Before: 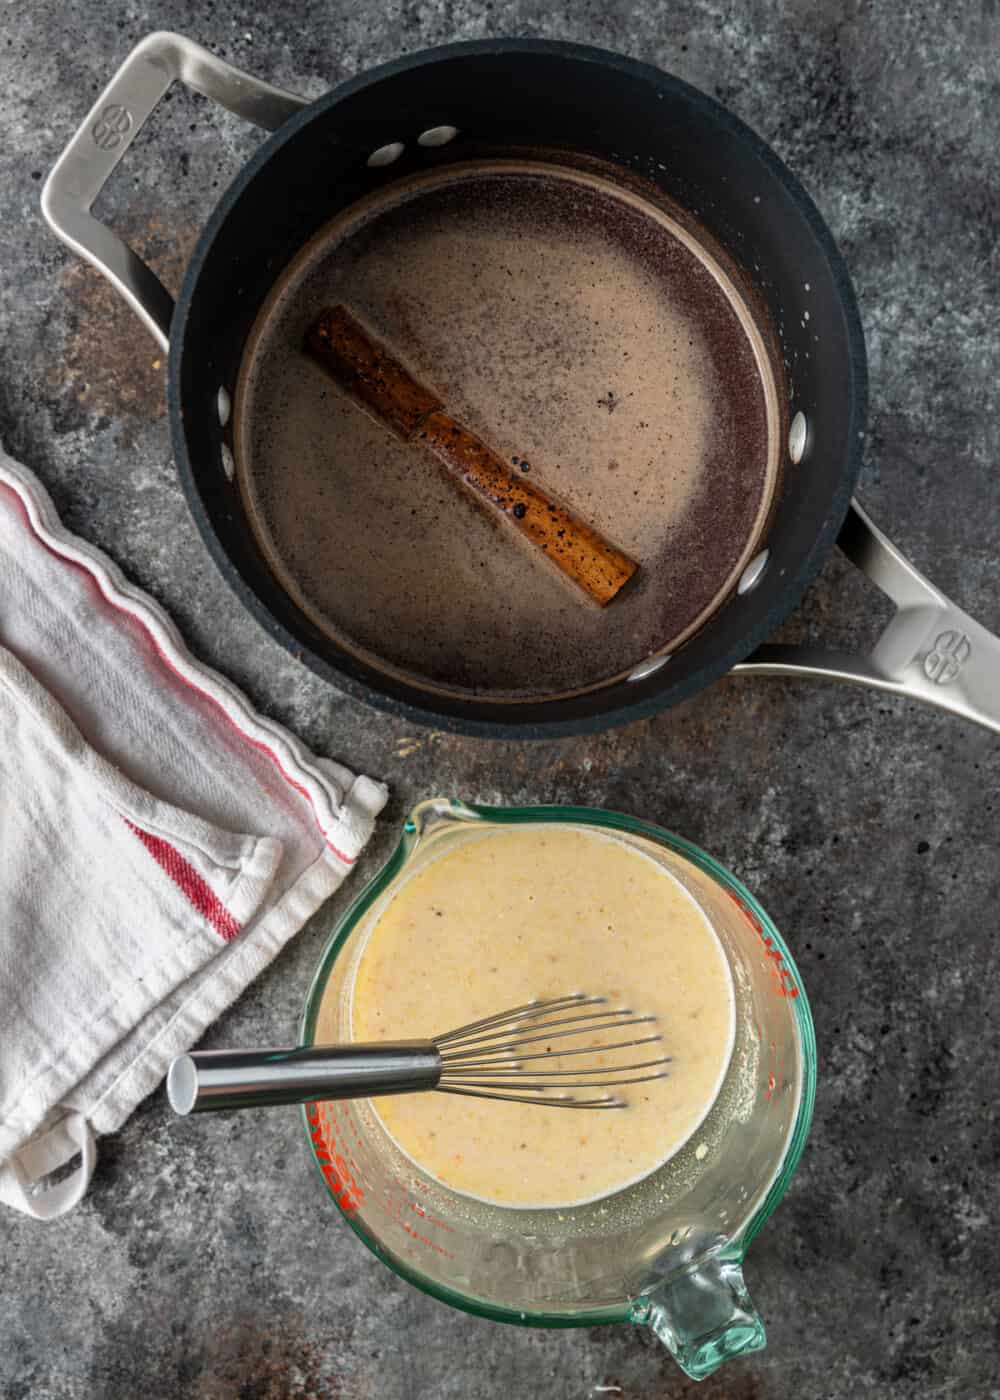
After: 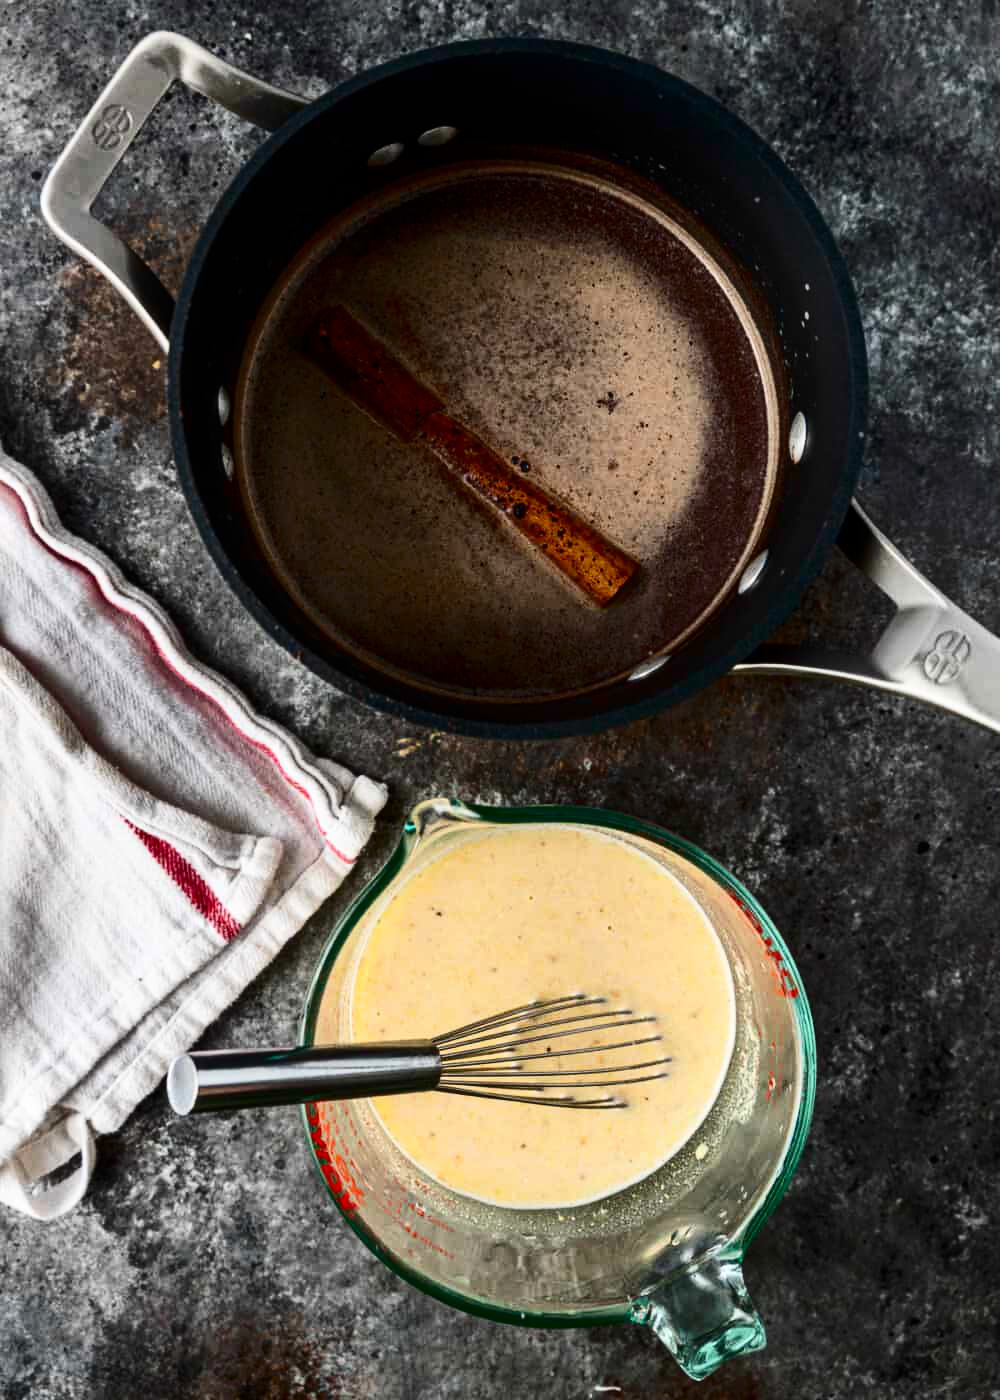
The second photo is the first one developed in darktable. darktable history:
color balance rgb: on, module defaults
contrast brightness saturation: contrast 0.32, brightness -0.08, saturation 0.17
